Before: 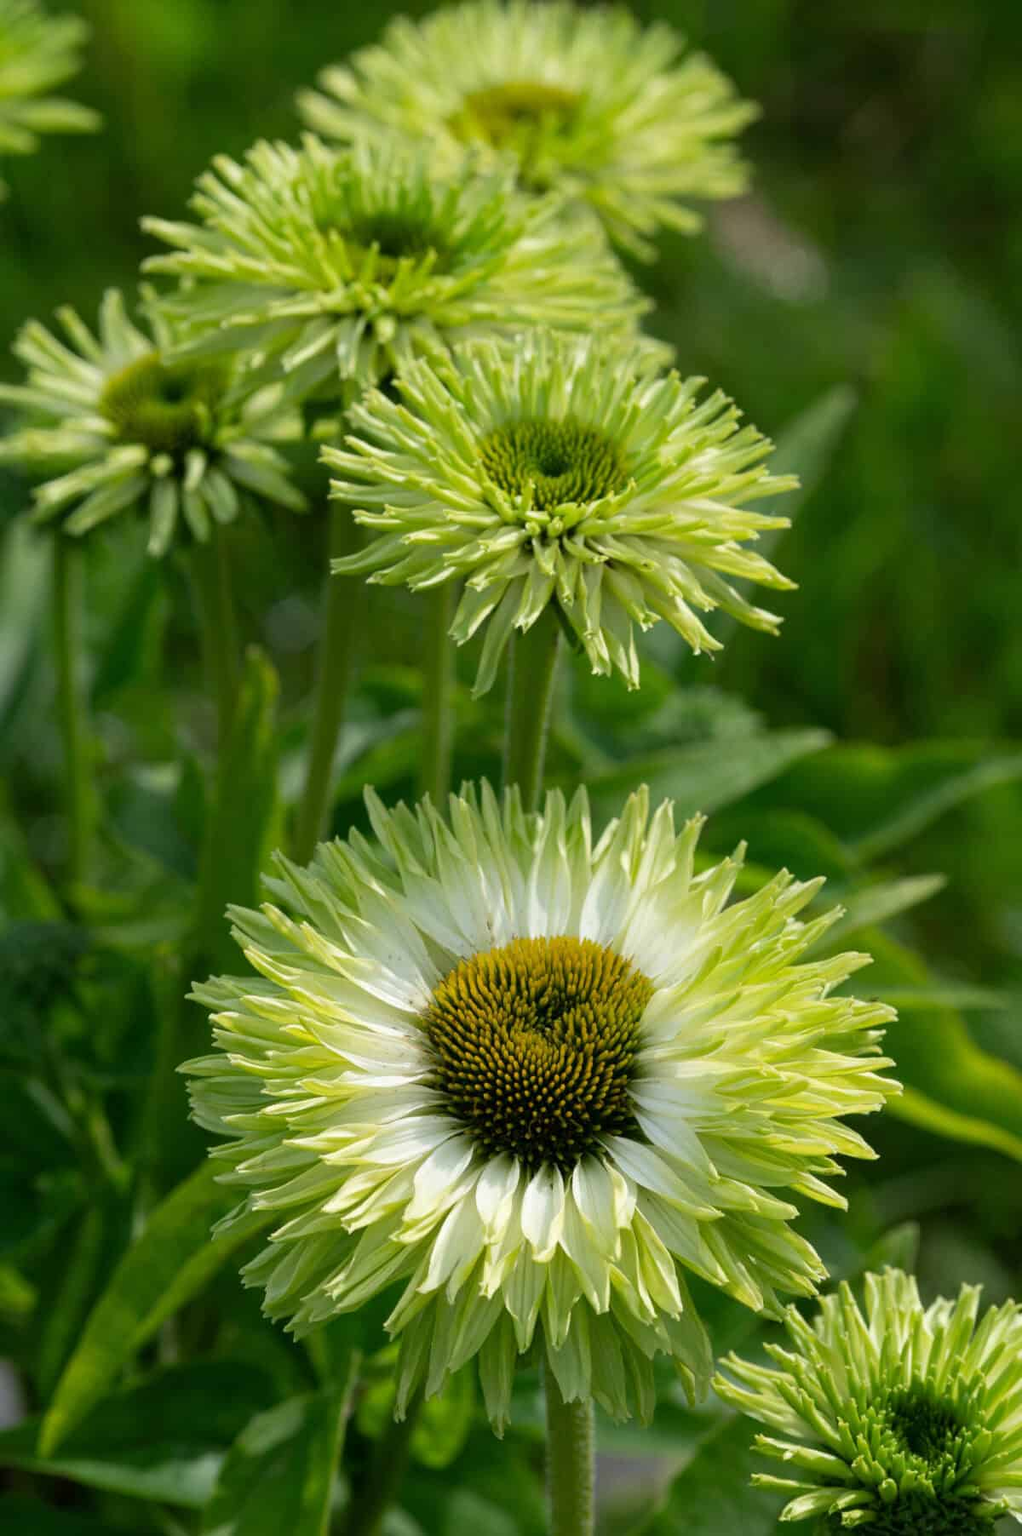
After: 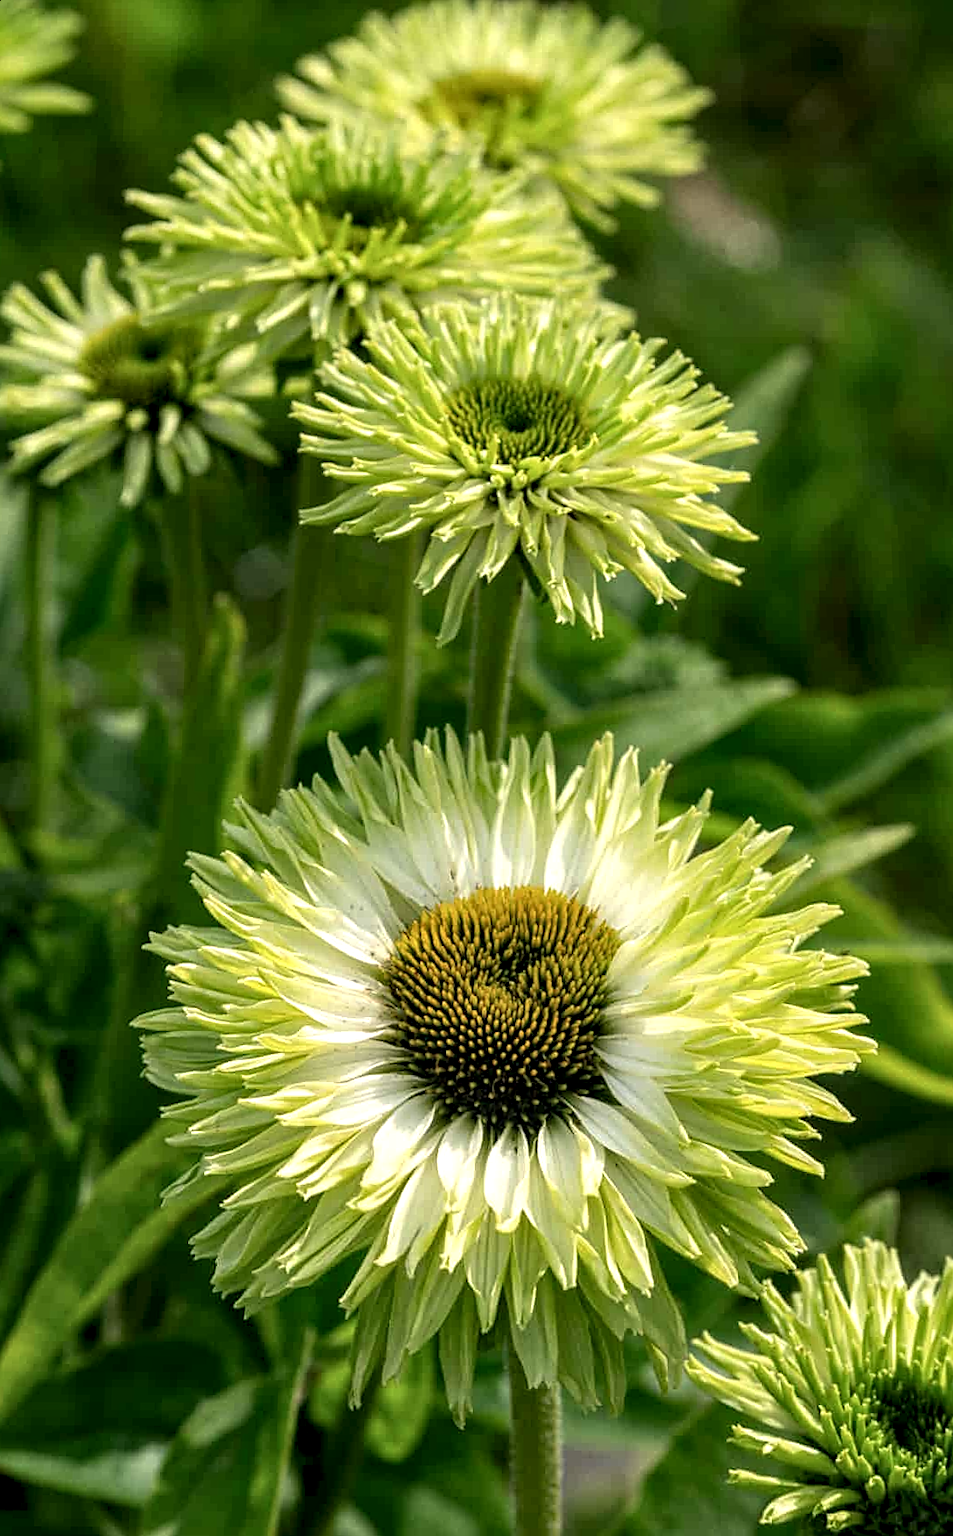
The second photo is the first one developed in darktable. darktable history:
local contrast: highlights 60%, shadows 60%, detail 160%
sharpen: on, module defaults
rotate and perspective: rotation 0.215°, lens shift (vertical) -0.139, crop left 0.069, crop right 0.939, crop top 0.002, crop bottom 0.996
white balance: red 1.045, blue 0.932
